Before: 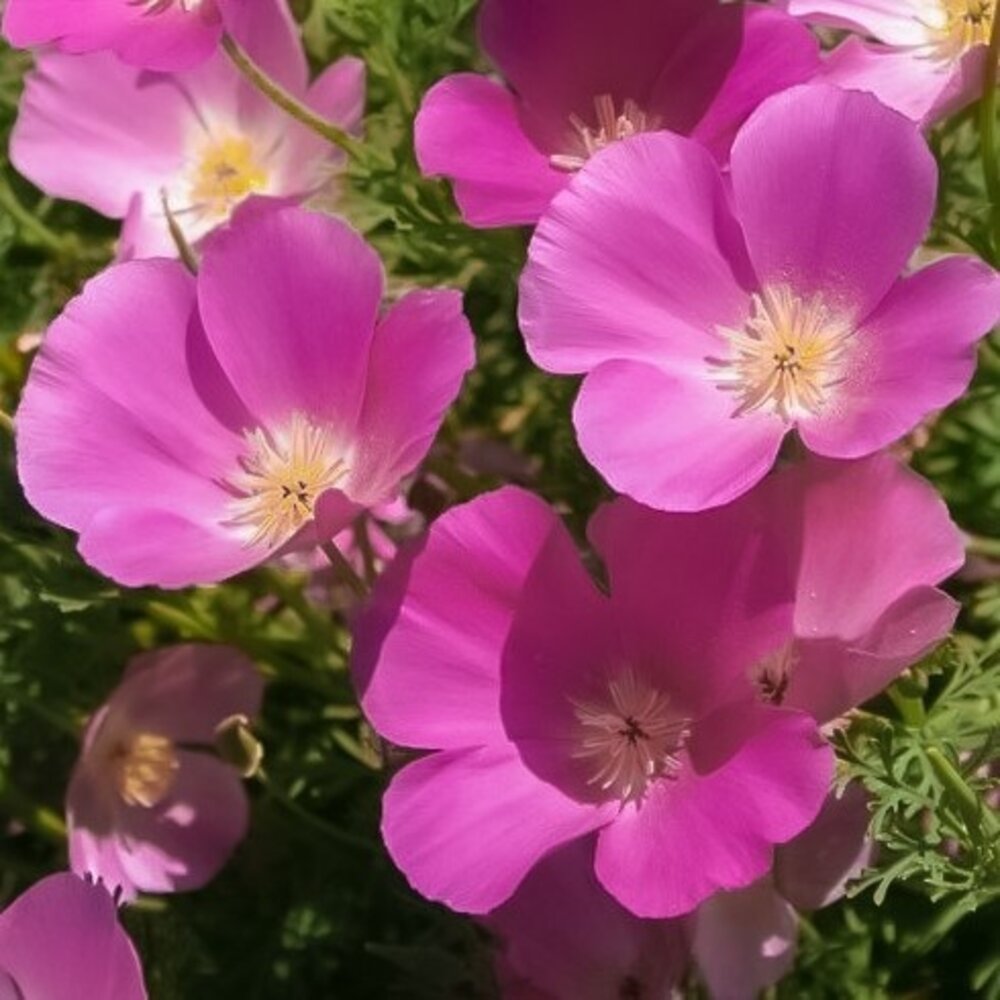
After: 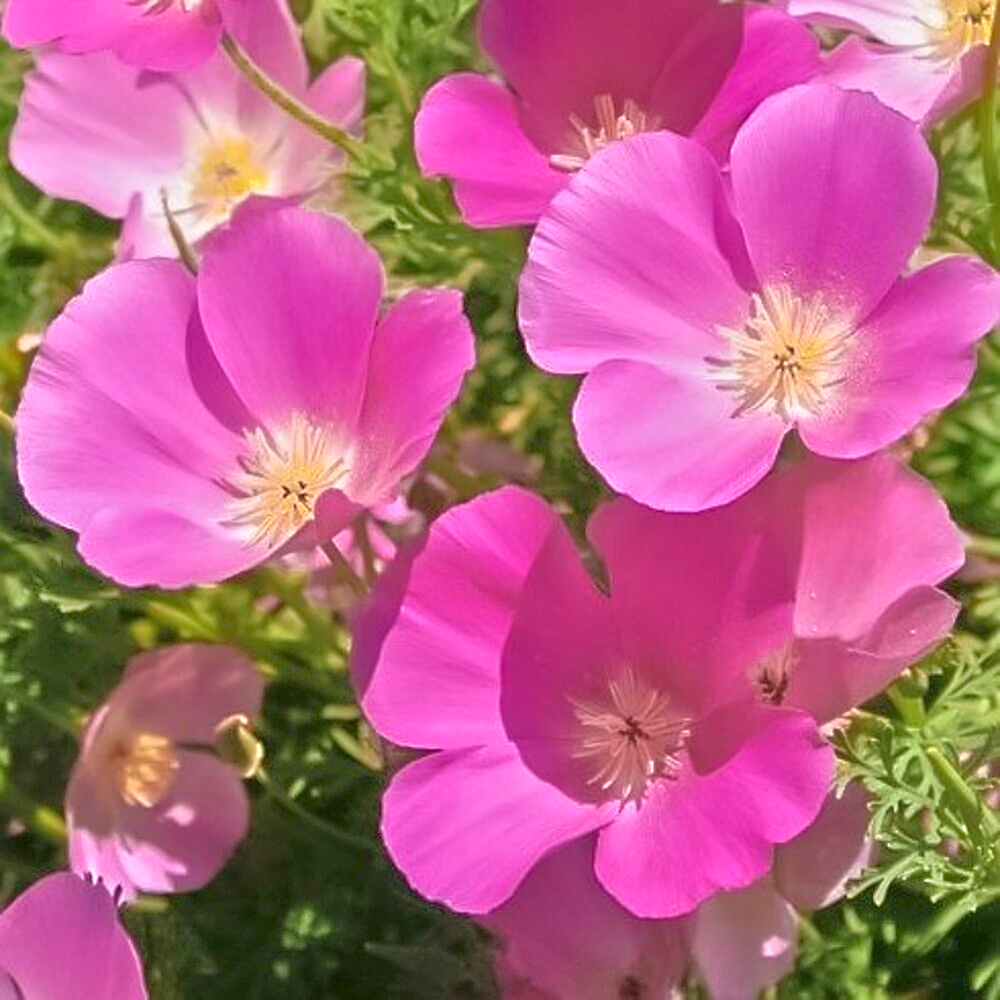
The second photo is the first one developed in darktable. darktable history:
sharpen: on, module defaults
tone equalizer: -8 EV 2 EV, -7 EV 2 EV, -6 EV 2 EV, -5 EV 2 EV, -4 EV 2 EV, -3 EV 1.5 EV, -2 EV 1 EV, -1 EV 0.5 EV
